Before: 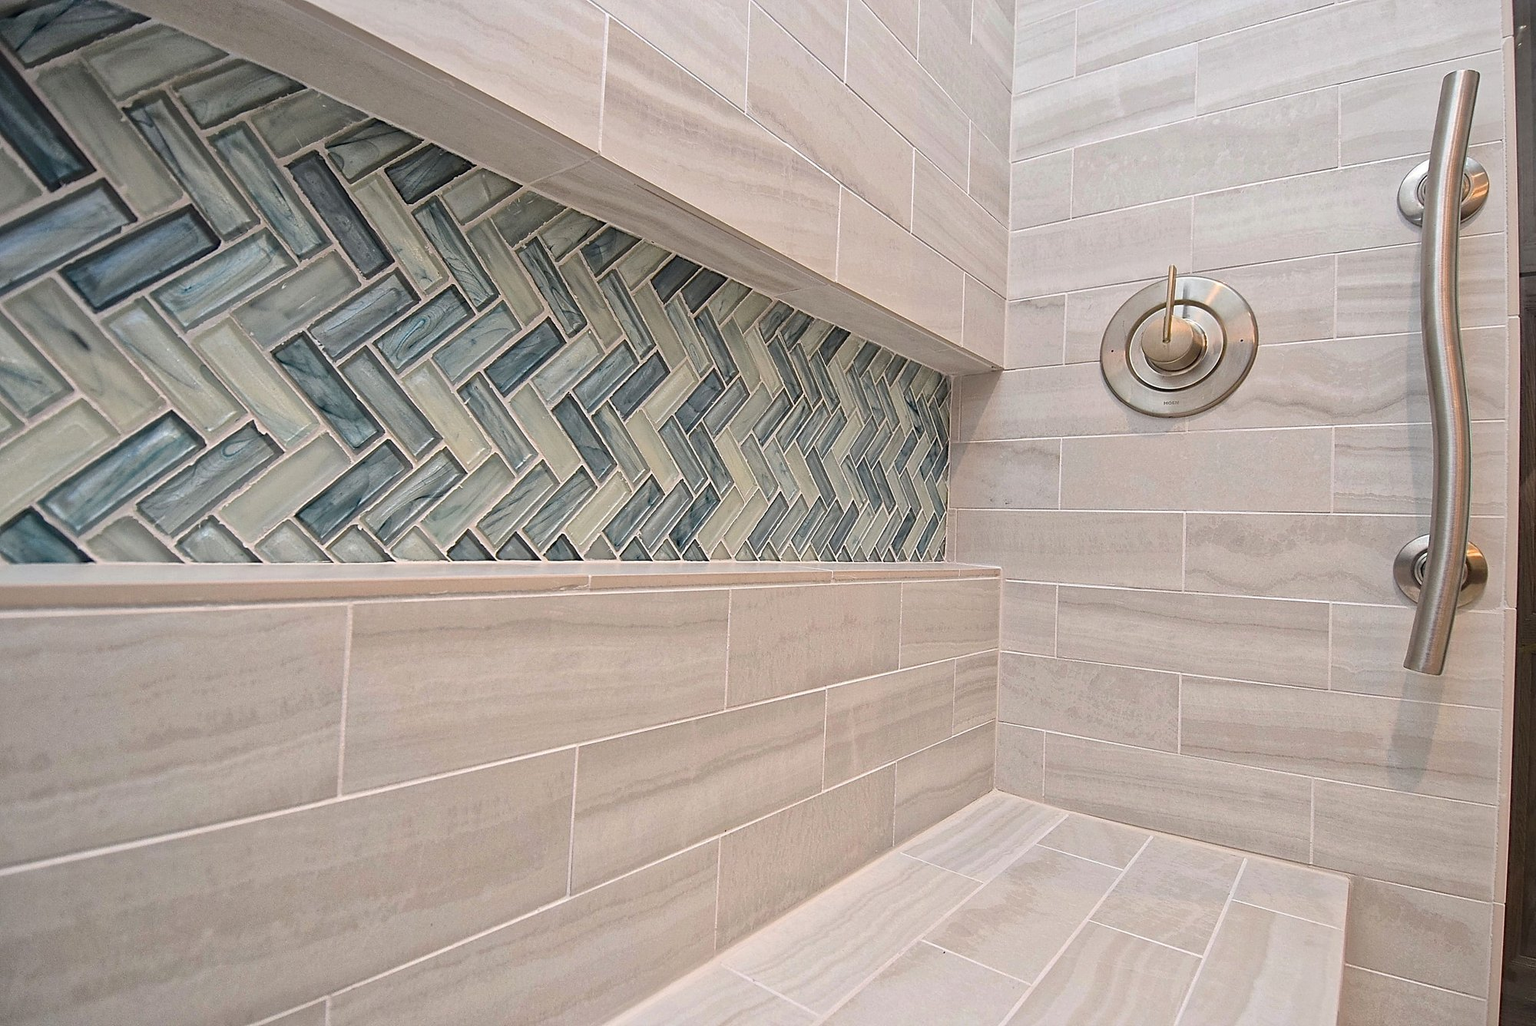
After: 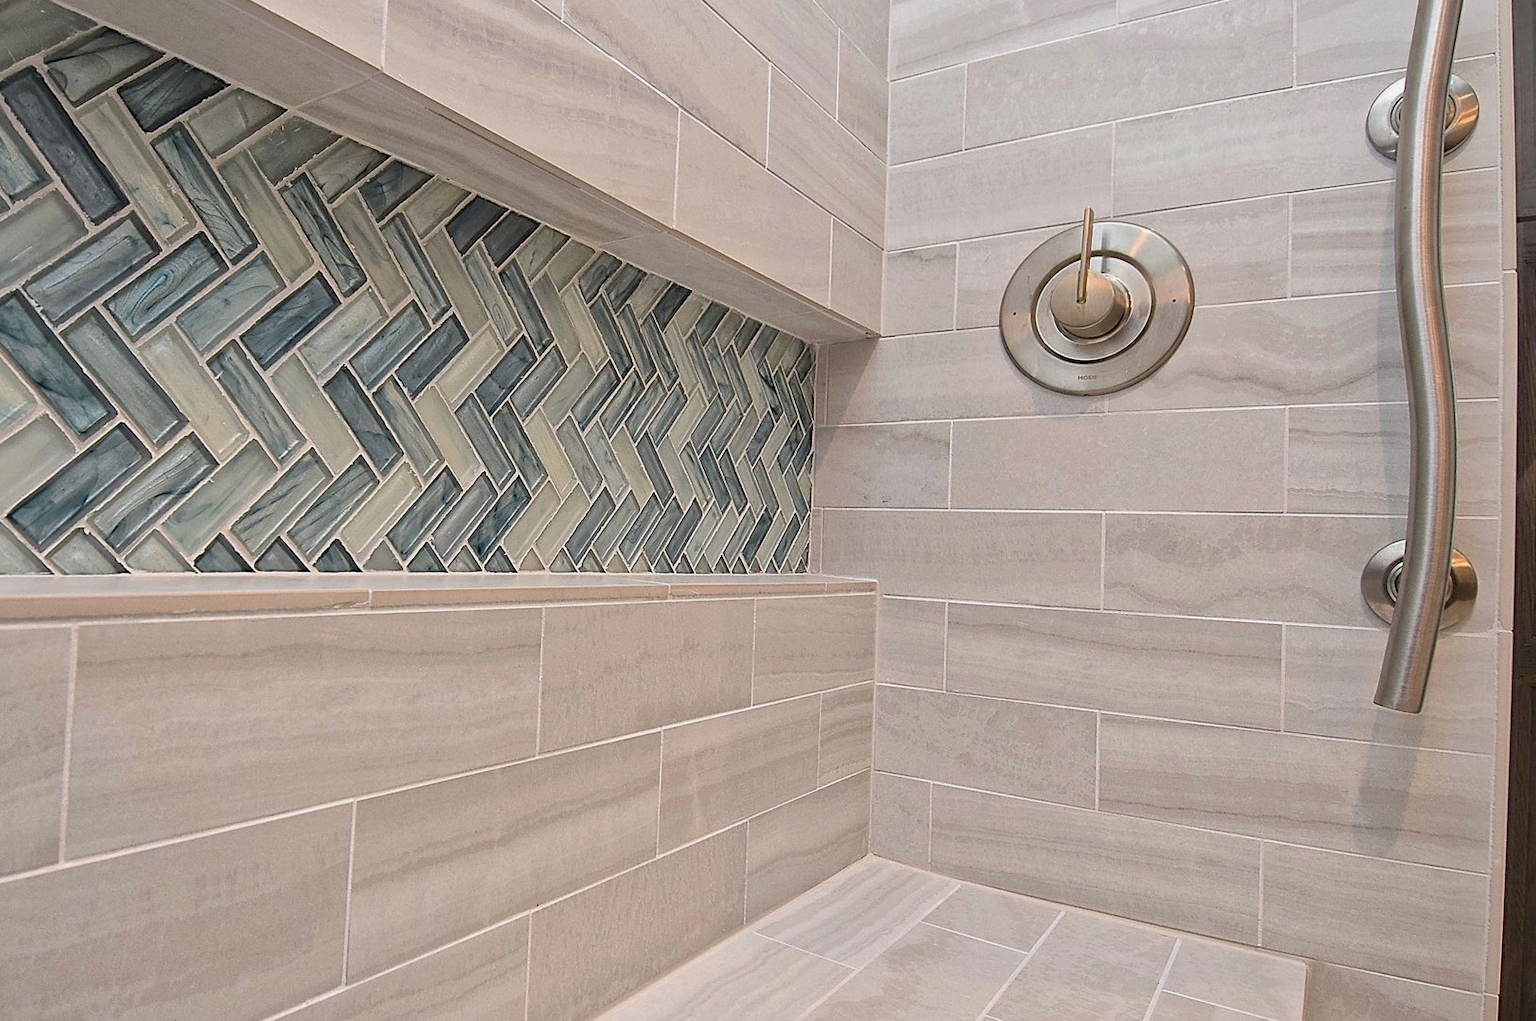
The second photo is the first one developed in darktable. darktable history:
exposure: exposure -0.153 EV, compensate highlight preservation false
crop: left 18.868%, top 9.493%, right 0%, bottom 9.741%
